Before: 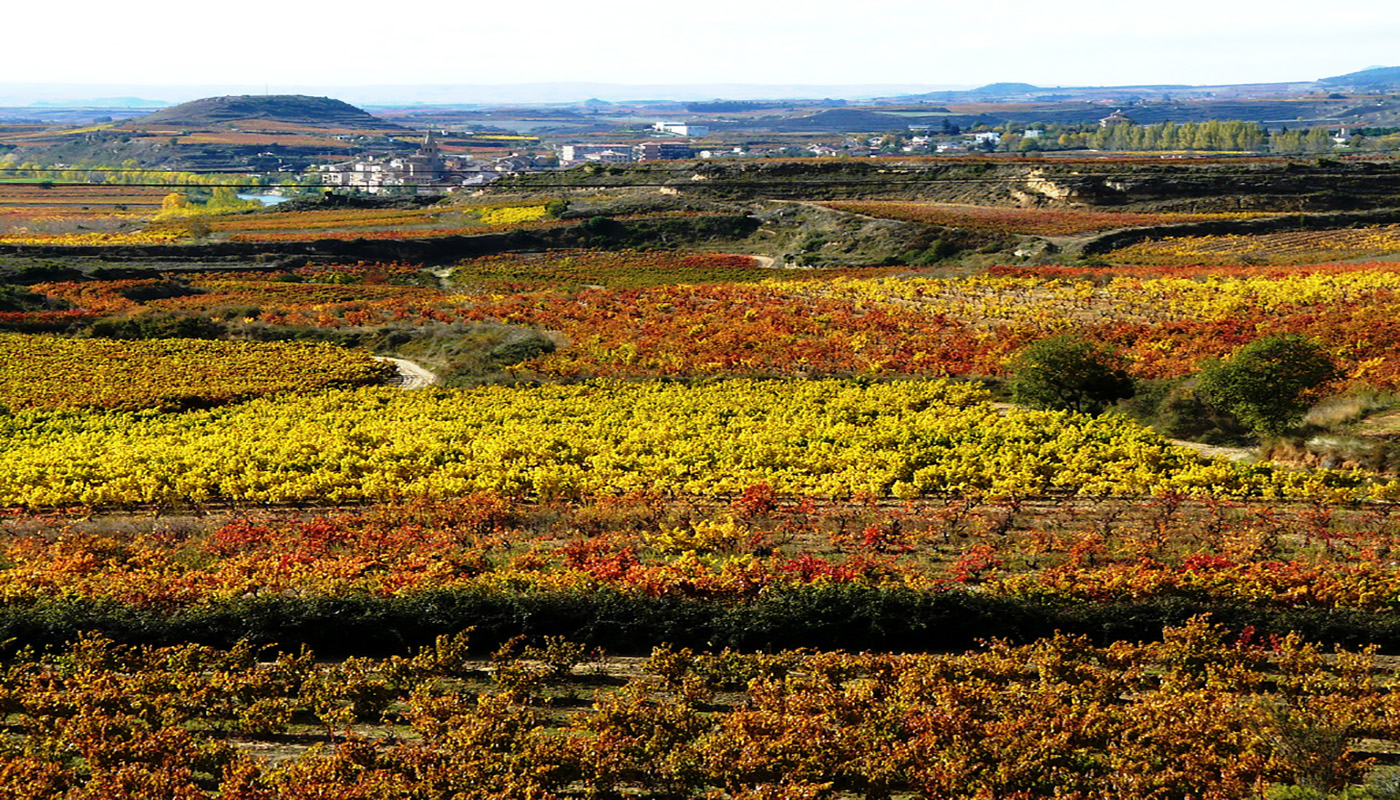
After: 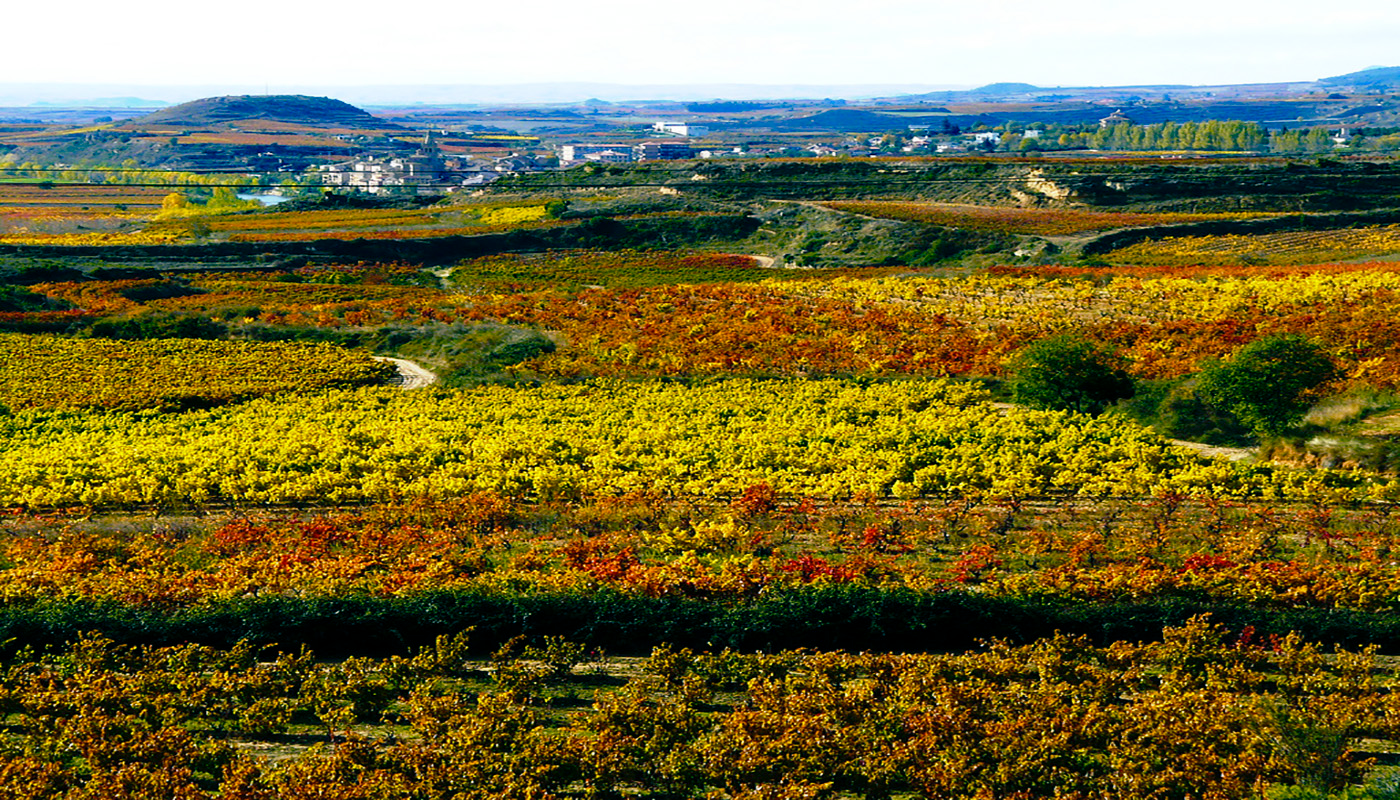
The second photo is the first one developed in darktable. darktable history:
color balance rgb: shadows lift › luminance -28.662%, shadows lift › chroma 10.001%, shadows lift › hue 228.8°, perceptual saturation grading › global saturation 27.299%, perceptual saturation grading › highlights -28.659%, perceptual saturation grading › mid-tones 15.296%, perceptual saturation grading › shadows 33.808%, global vibrance 20%
